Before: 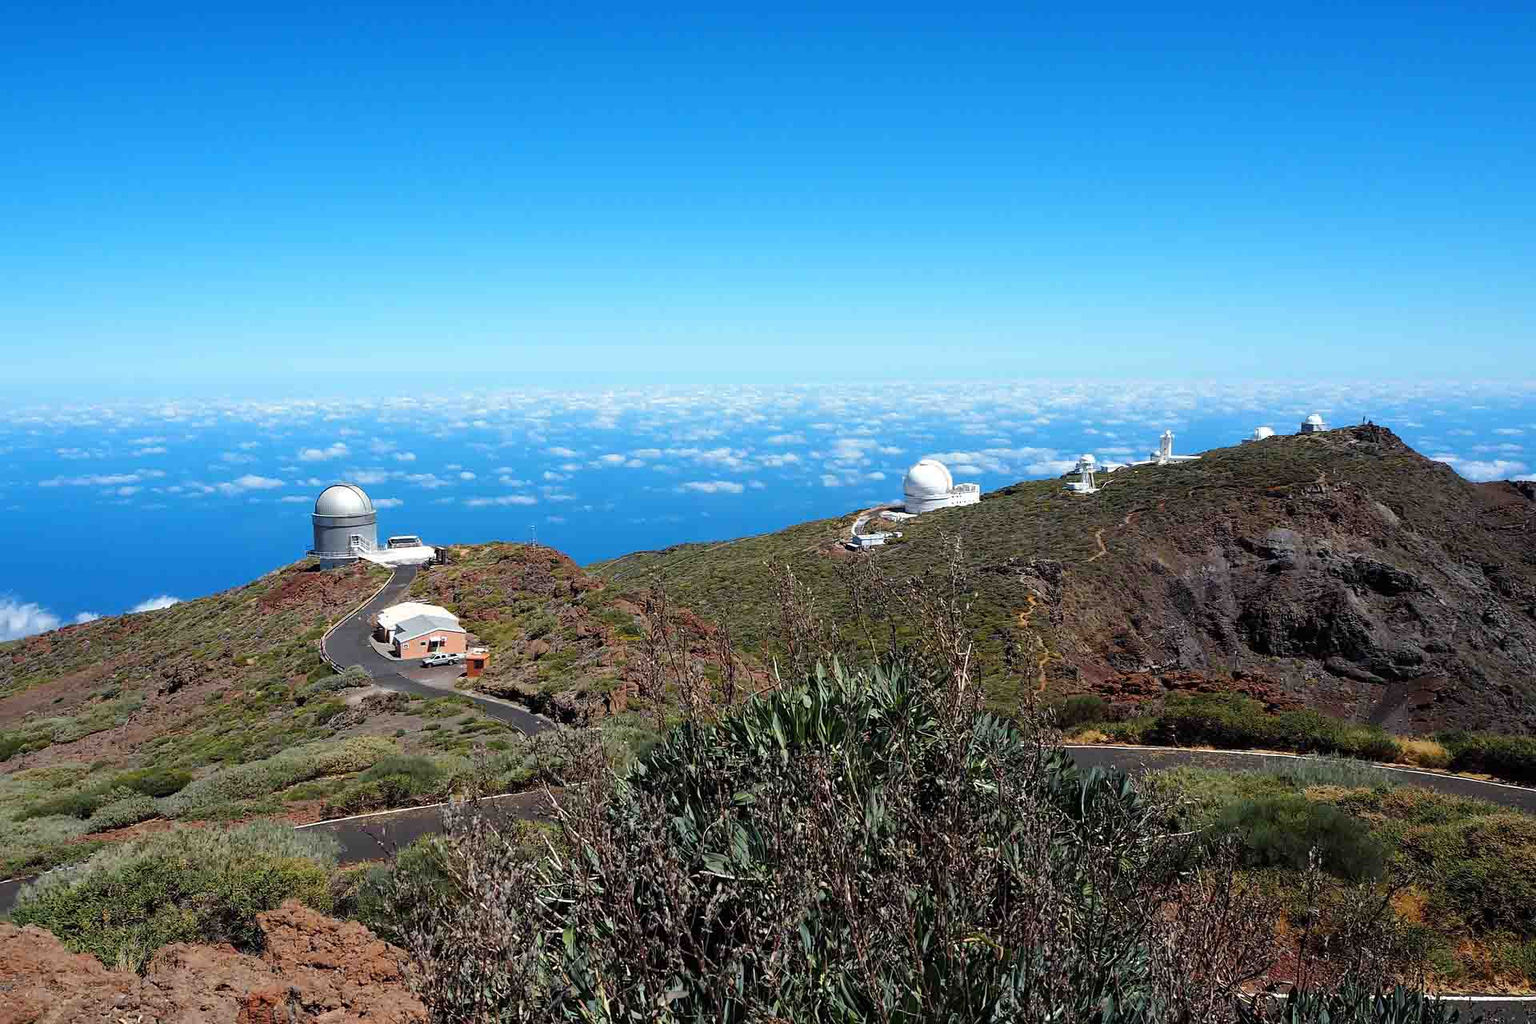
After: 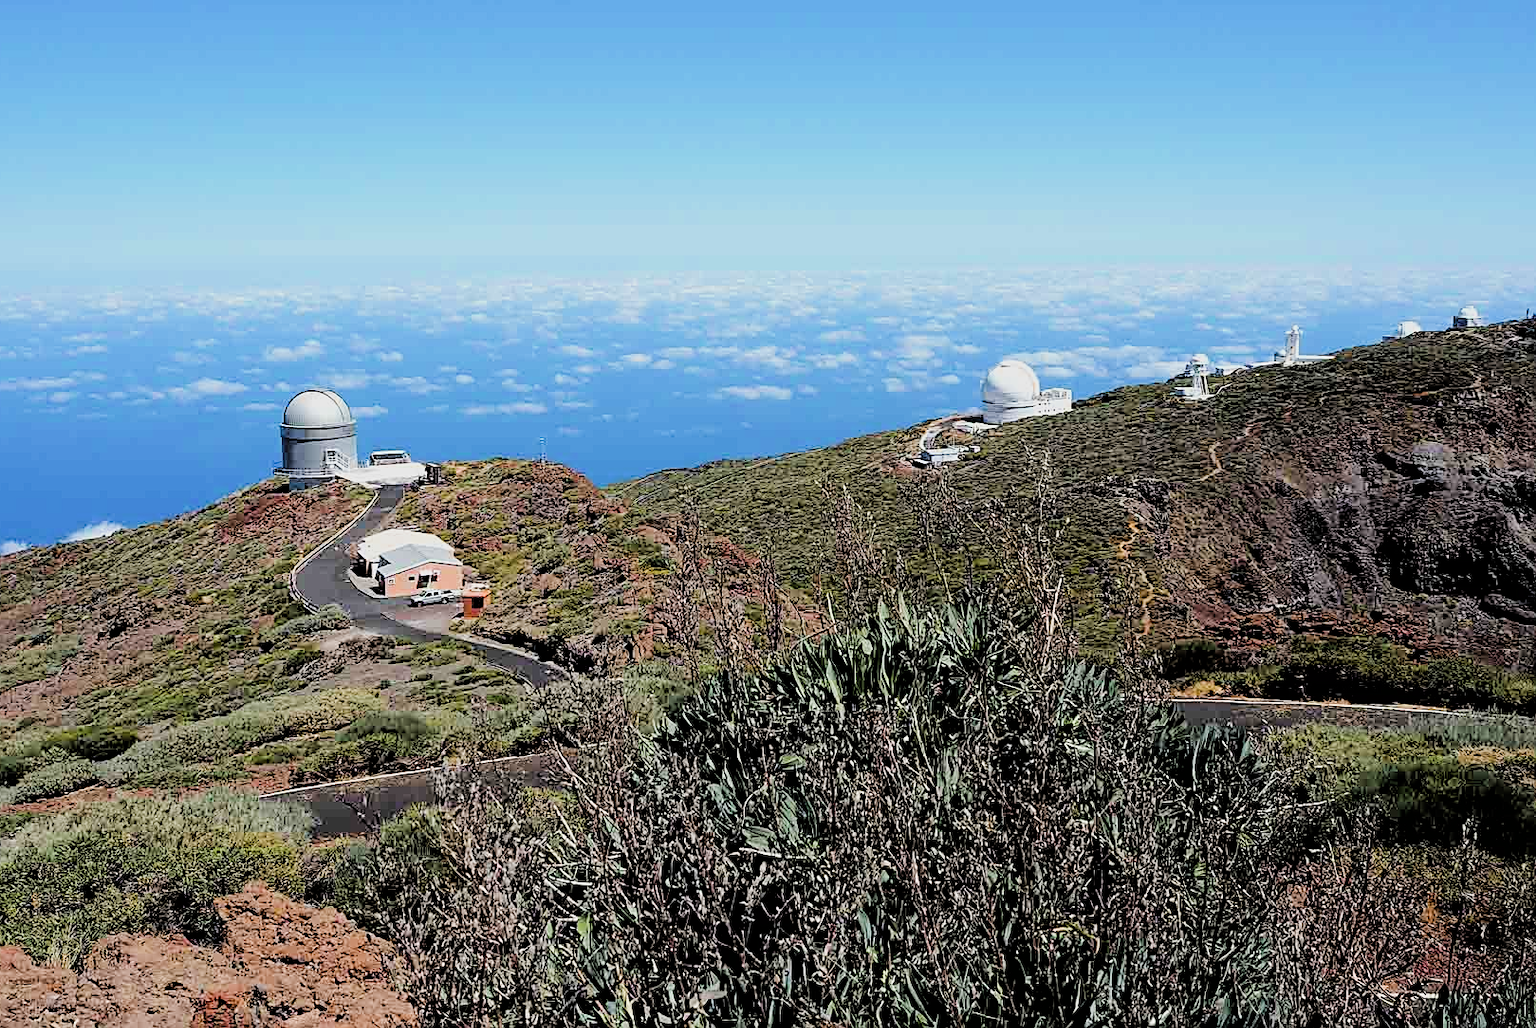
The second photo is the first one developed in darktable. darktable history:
sharpen: on, module defaults
crop and rotate: left 4.983%, top 15.278%, right 10.67%
exposure: black level correction 0, exposure 0.499 EV, compensate highlight preservation false
filmic rgb: black relative exposure -2.88 EV, white relative exposure 4.56 EV, threshold 5.94 EV, hardness 1.72, contrast 1.247, enable highlight reconstruction true
